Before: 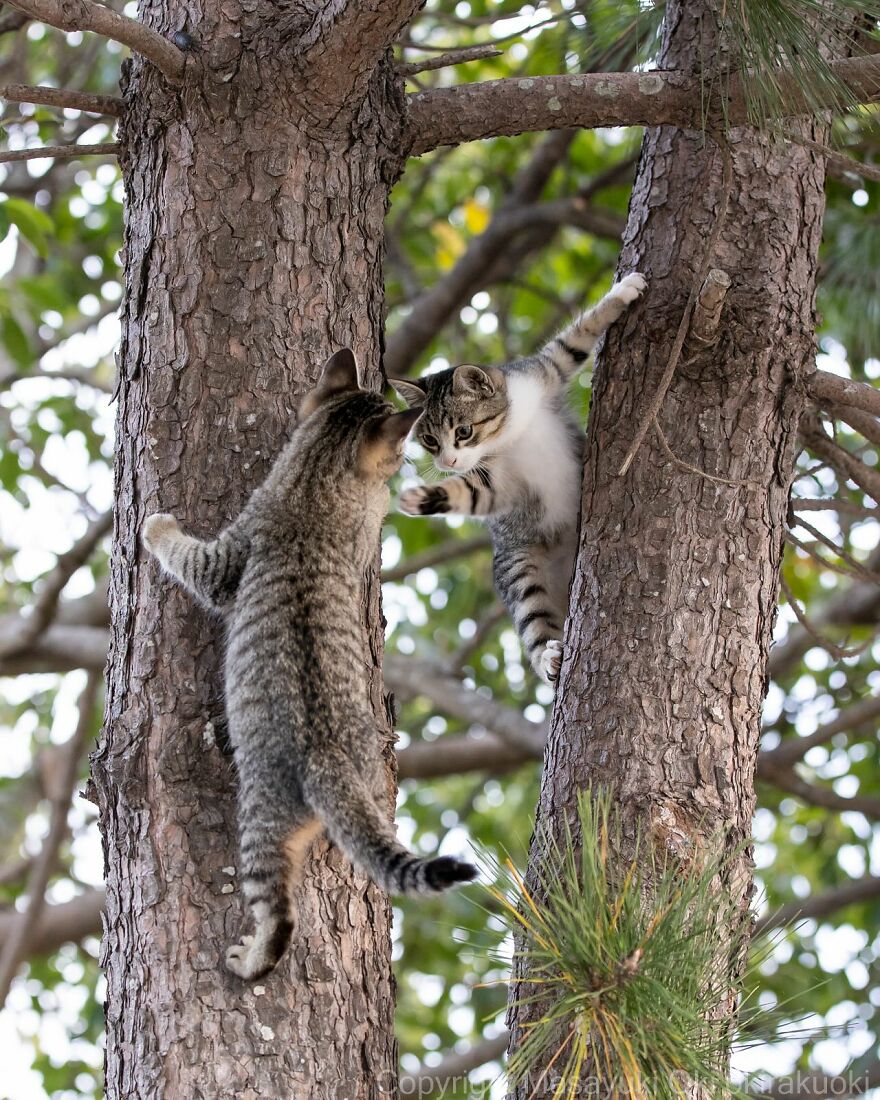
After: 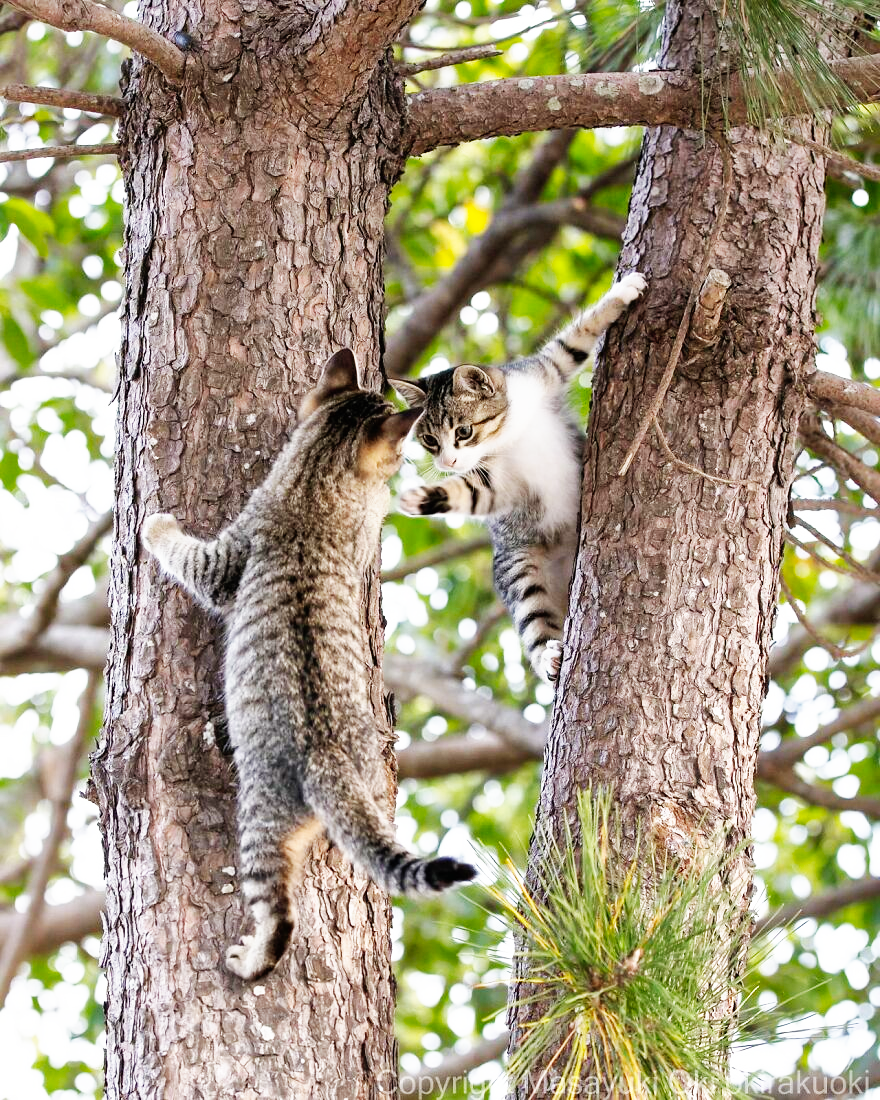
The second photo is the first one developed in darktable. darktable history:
base curve: curves: ch0 [(0, 0) (0.007, 0.004) (0.027, 0.03) (0.046, 0.07) (0.207, 0.54) (0.442, 0.872) (0.673, 0.972) (1, 1)], preserve colors none
shadows and highlights: on, module defaults
